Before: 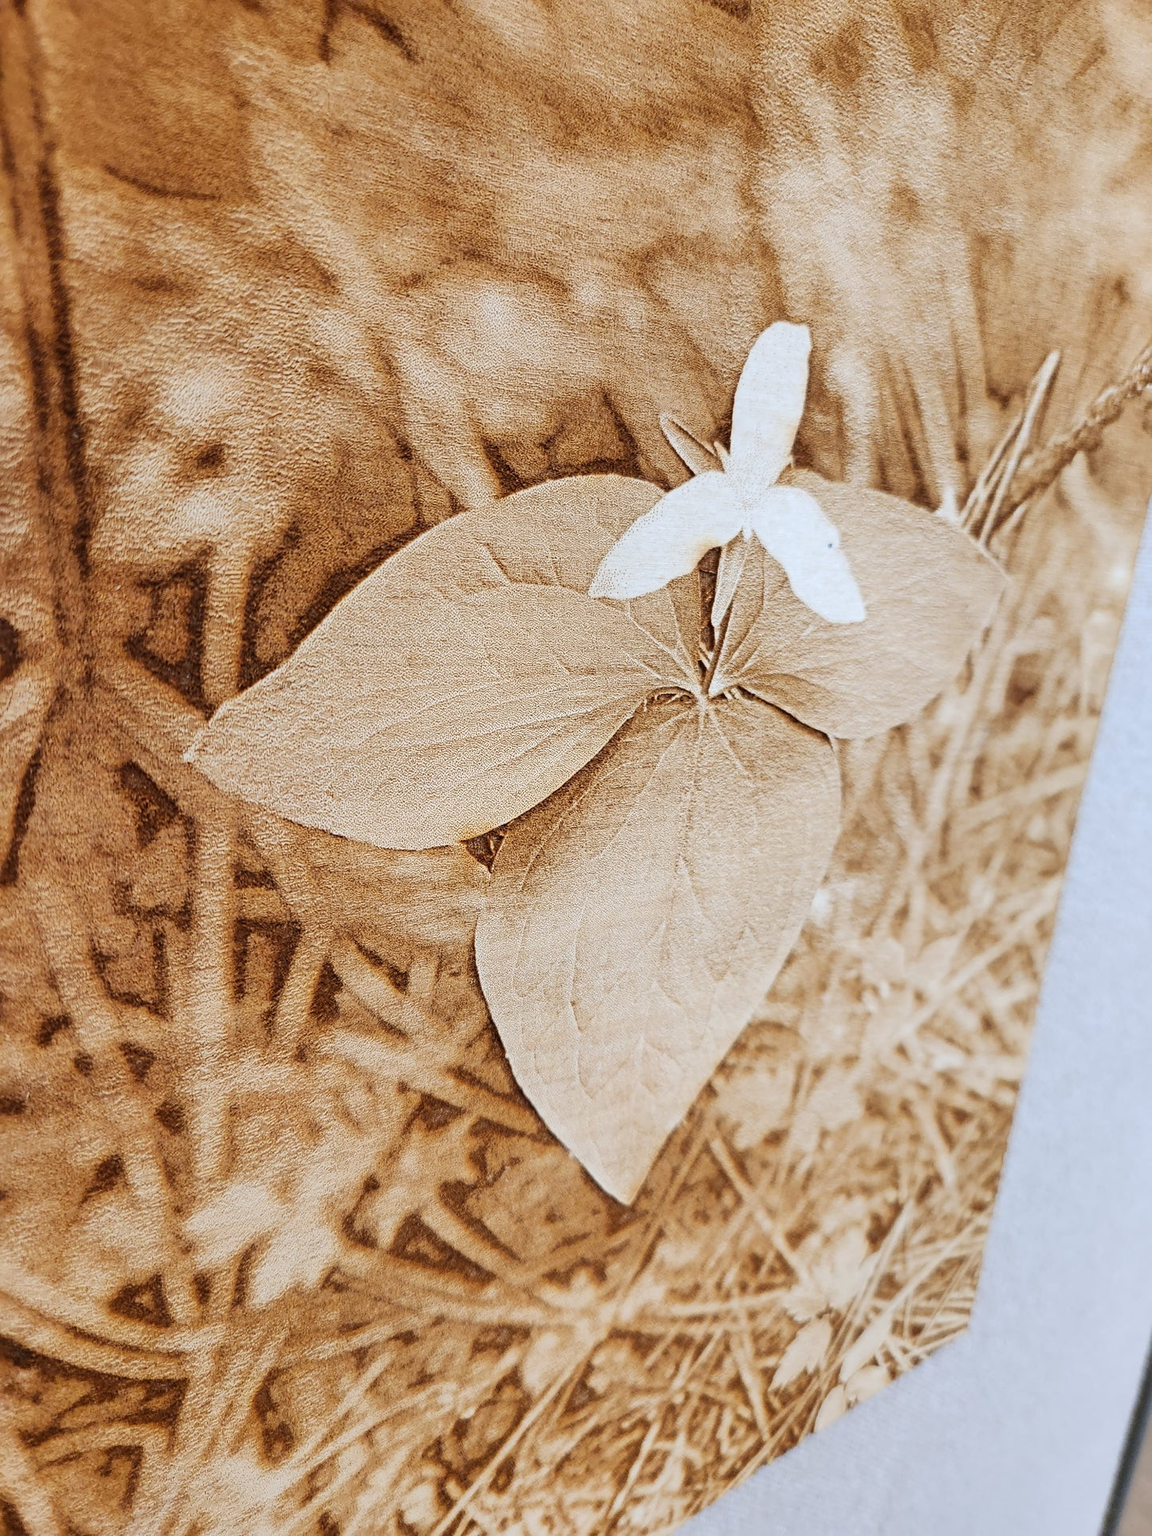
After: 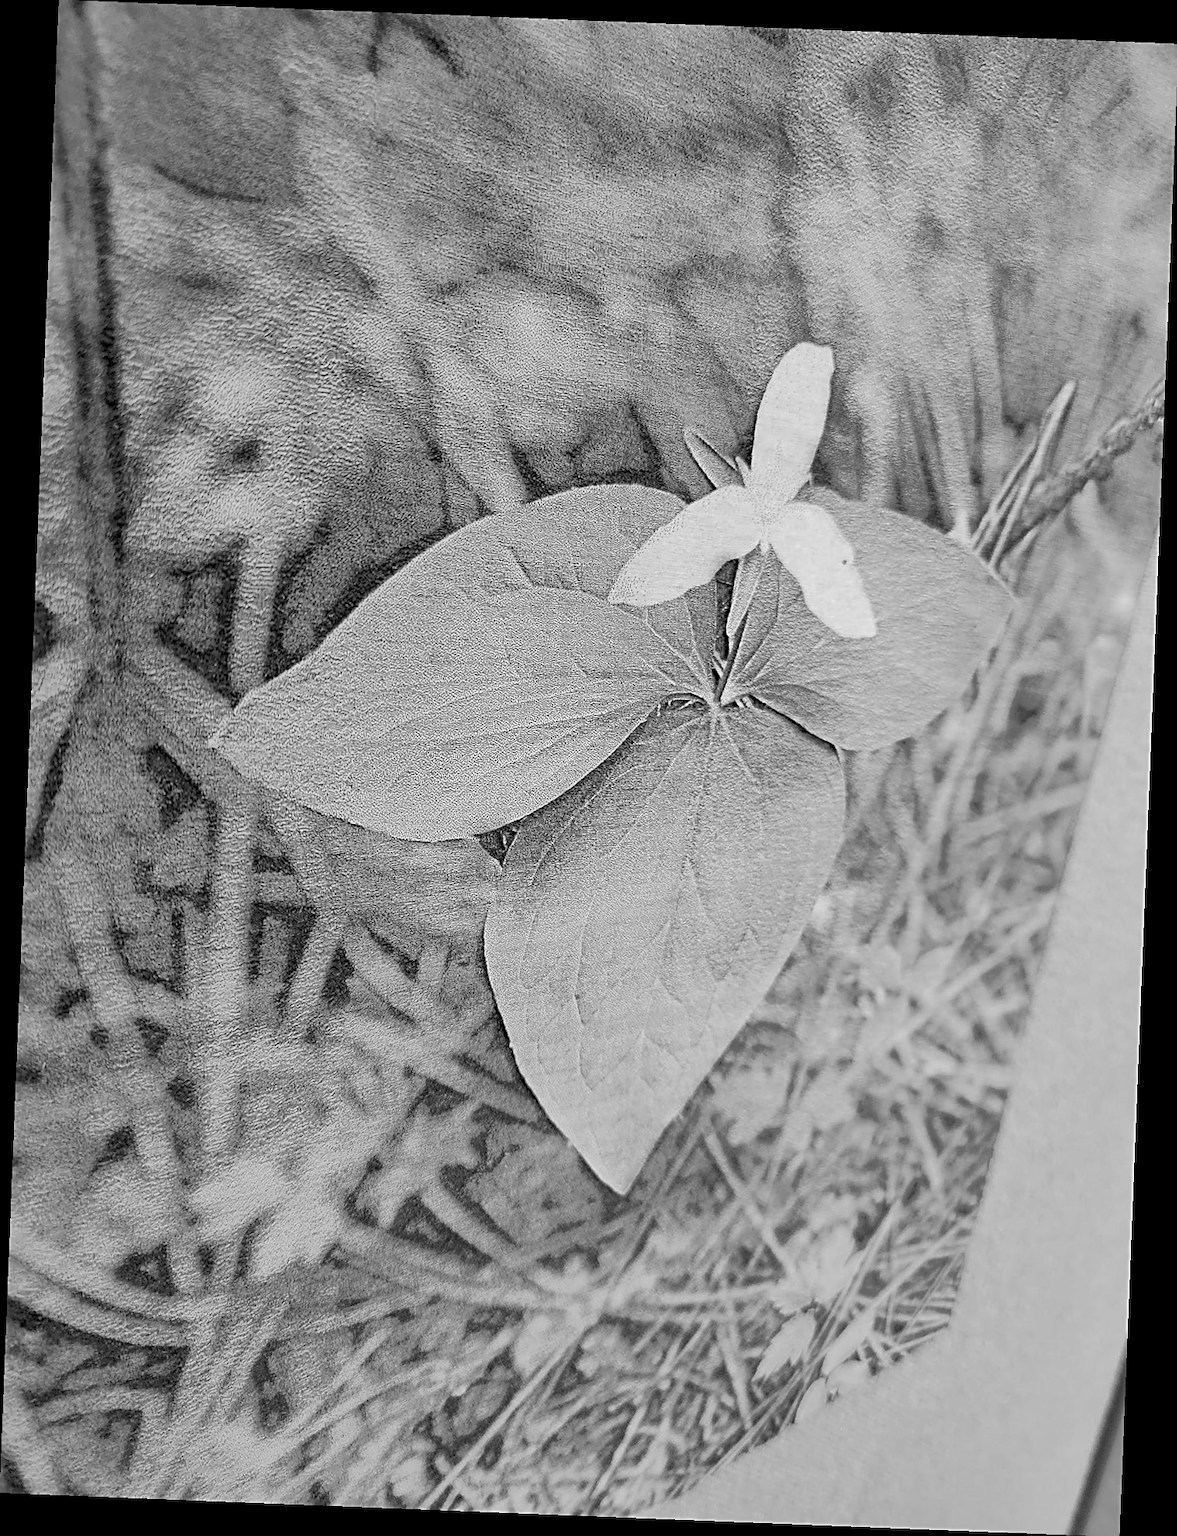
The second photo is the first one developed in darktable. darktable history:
monochrome: on, module defaults
shadows and highlights: on, module defaults
rotate and perspective: rotation 2.27°, automatic cropping off
white balance: red 0.954, blue 1.079
contrast brightness saturation: saturation -0.05
sharpen: on, module defaults
tone equalizer: -7 EV 0.18 EV, -6 EV 0.12 EV, -5 EV 0.08 EV, -4 EV 0.04 EV, -2 EV -0.02 EV, -1 EV -0.04 EV, +0 EV -0.06 EV, luminance estimator HSV value / RGB max
exposure: black level correction 0.01, exposure 0.014 EV, compensate highlight preservation false
